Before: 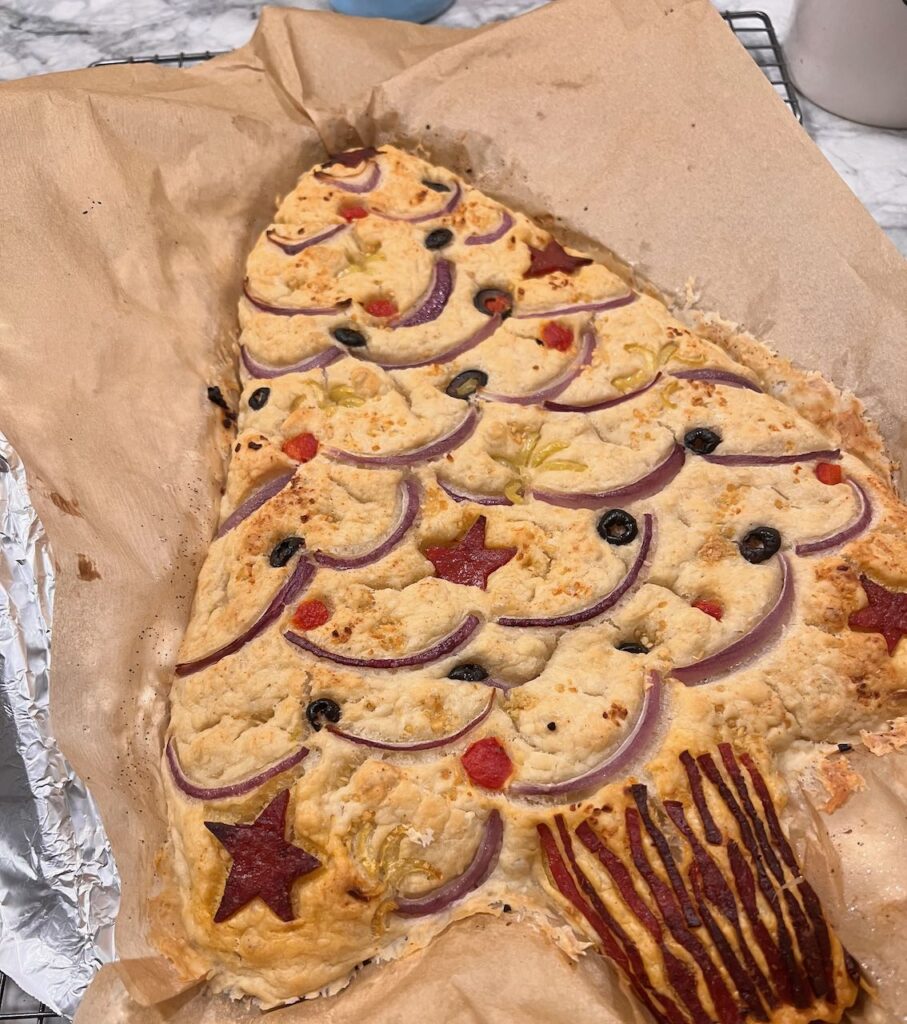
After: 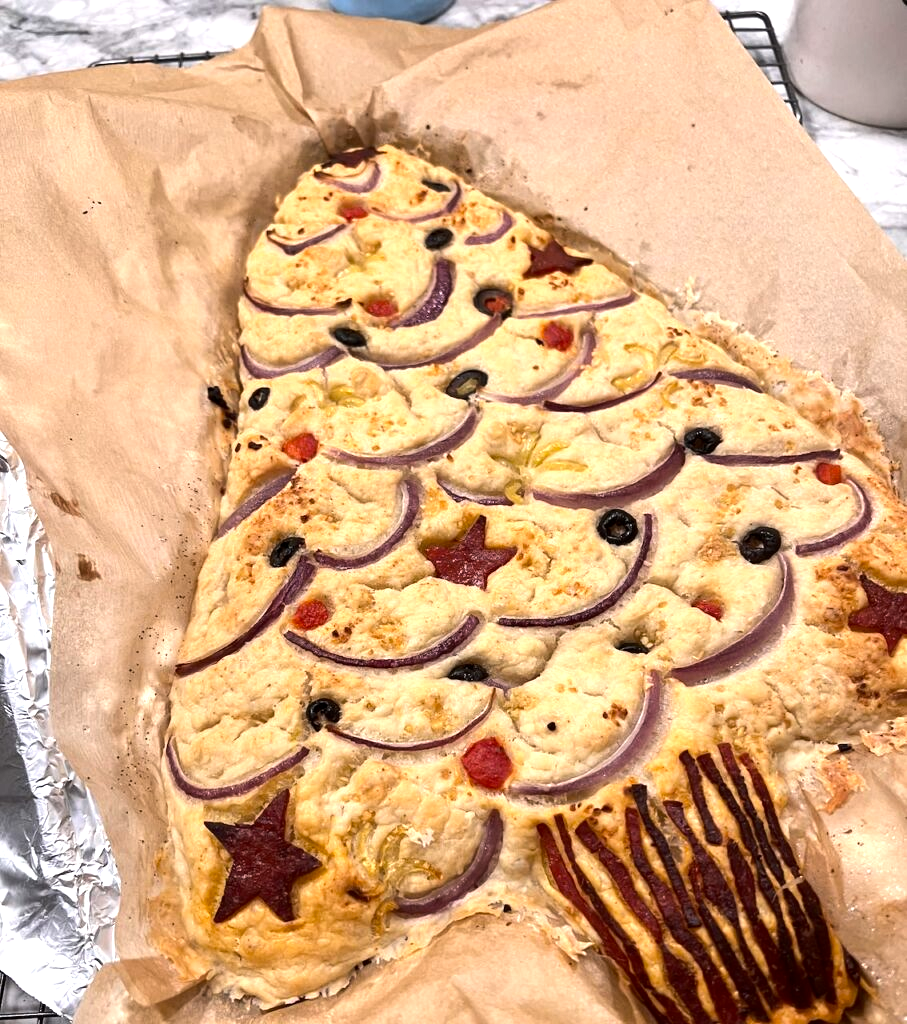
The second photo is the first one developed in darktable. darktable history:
color correction: highlights b* 0.052
tone equalizer: -8 EV -0.712 EV, -7 EV -0.716 EV, -6 EV -0.59 EV, -5 EV -0.4 EV, -3 EV 0.386 EV, -2 EV 0.6 EV, -1 EV 0.674 EV, +0 EV 0.734 EV, edges refinement/feathering 500, mask exposure compensation -1.57 EV, preserve details no
